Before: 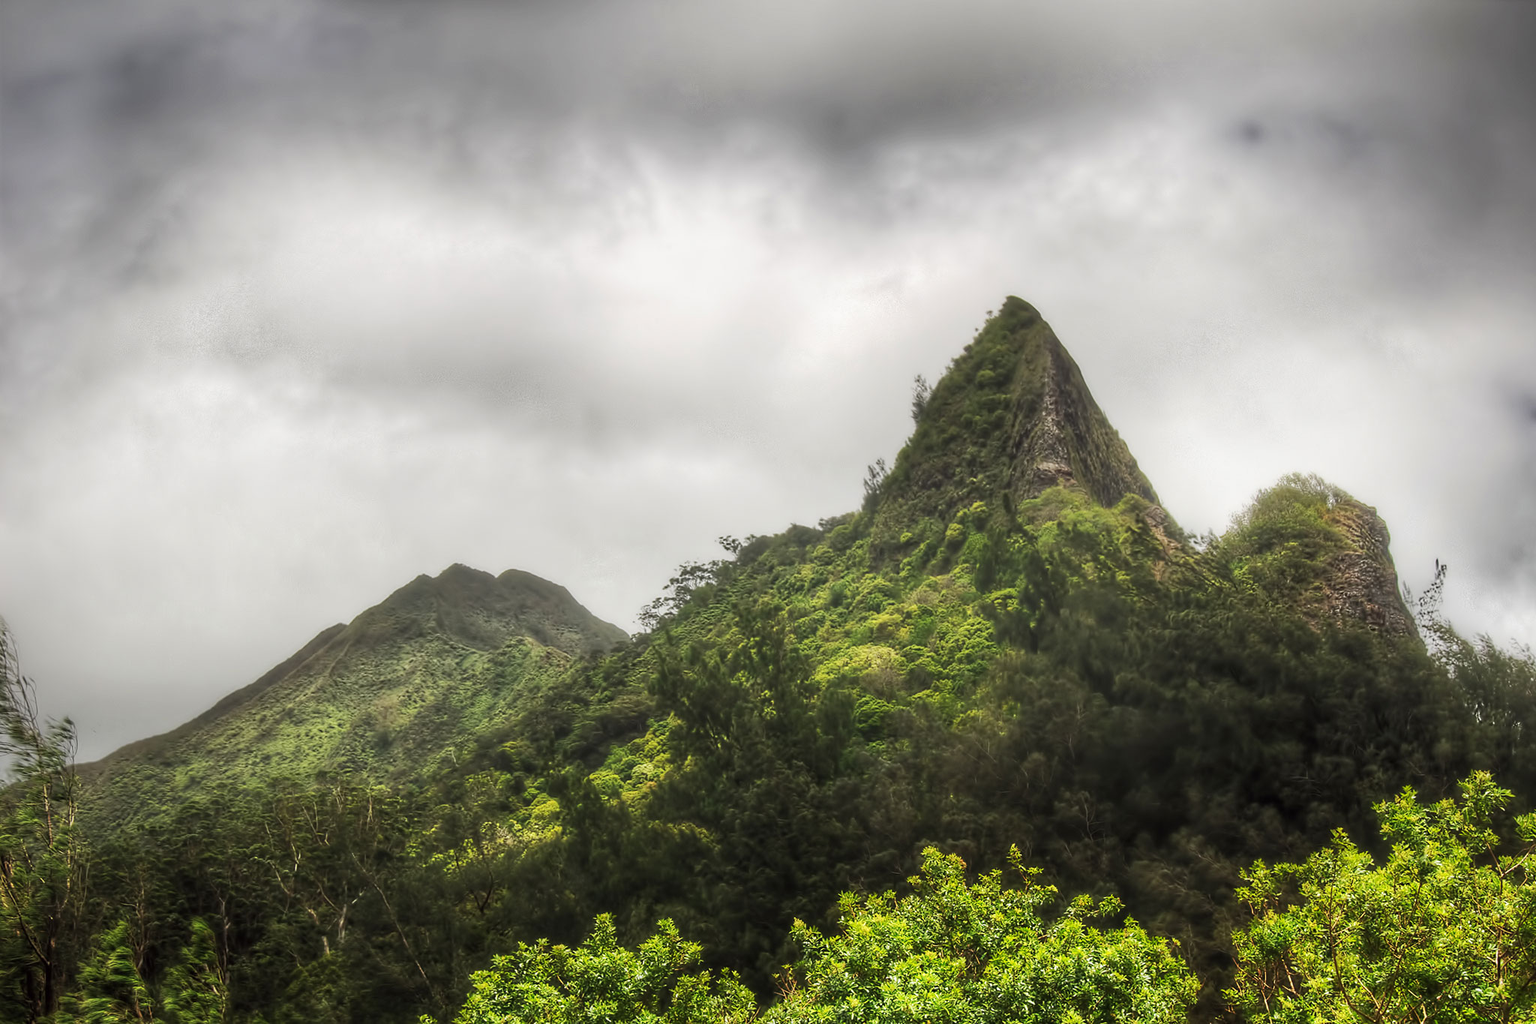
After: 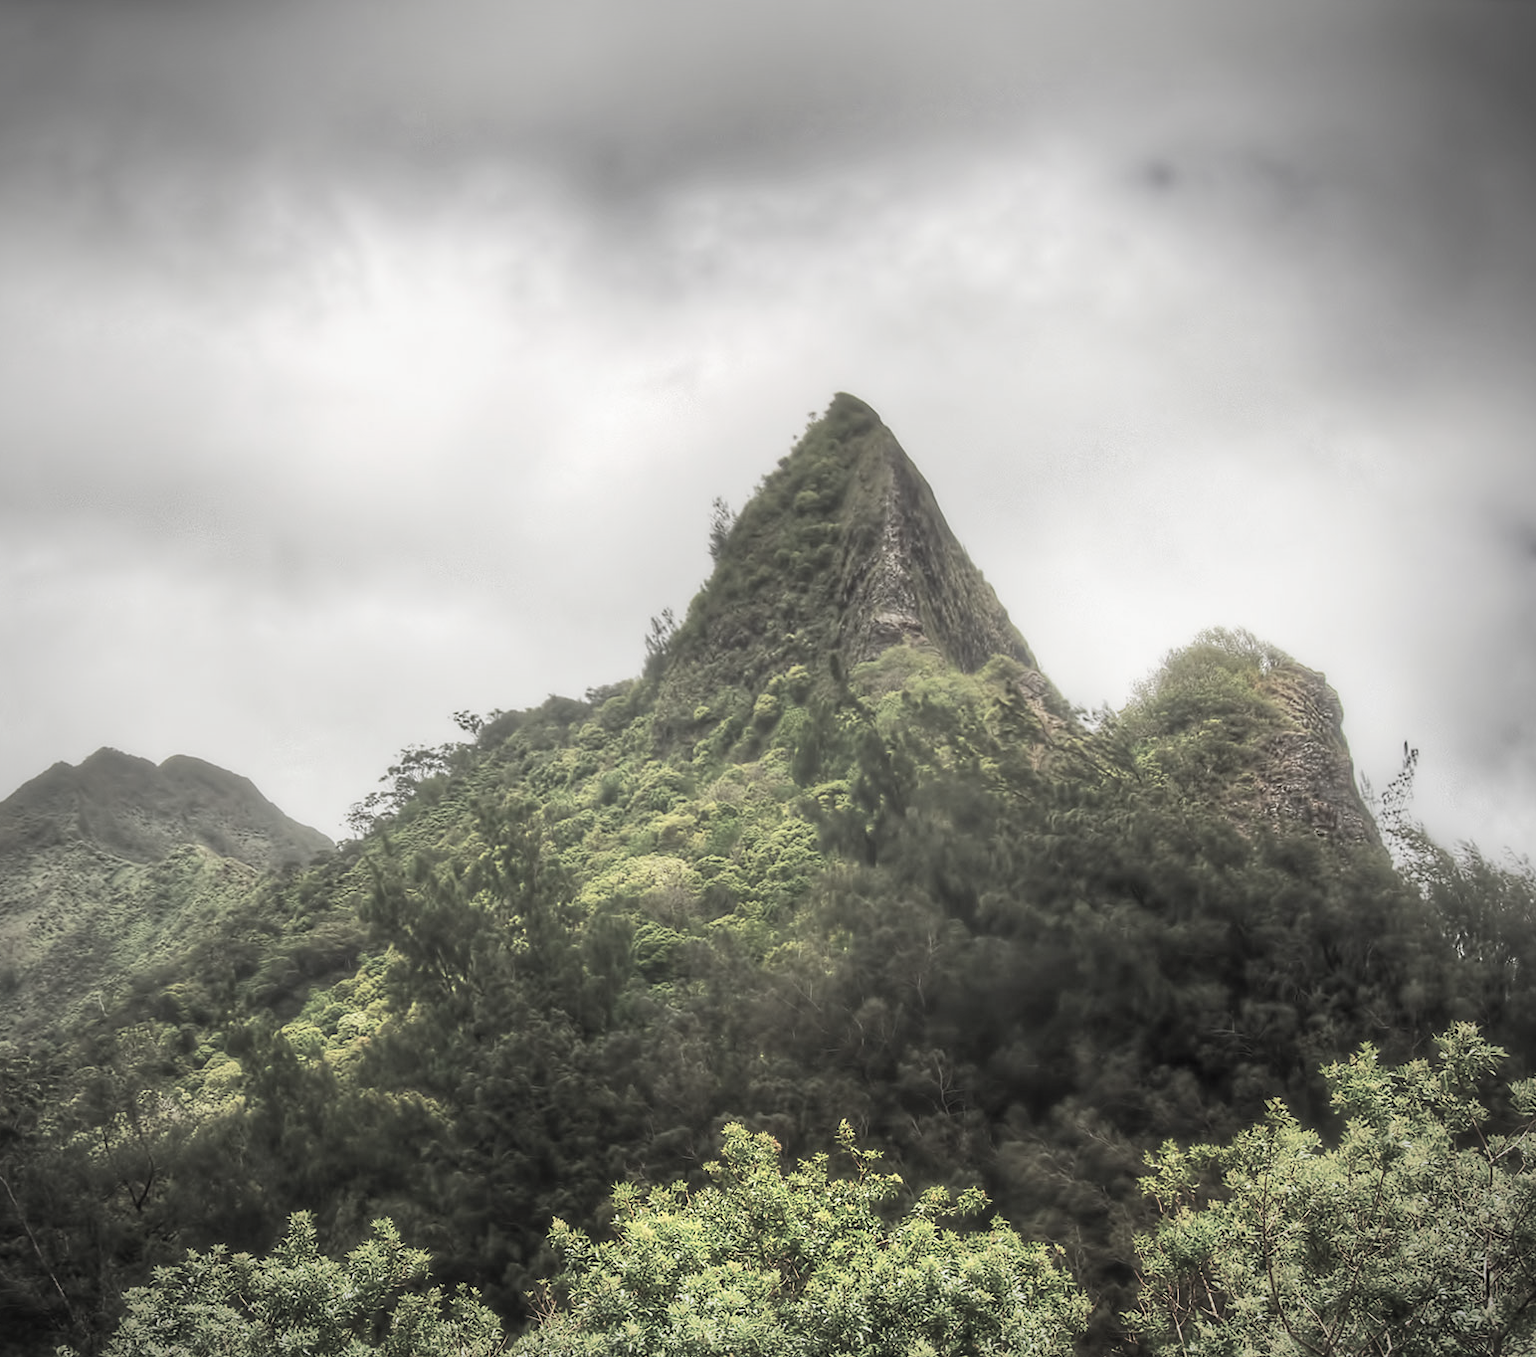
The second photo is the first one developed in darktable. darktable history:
contrast brightness saturation: brightness 0.18, saturation -0.5
crop and rotate: left 24.6%
vignetting: automatic ratio true
